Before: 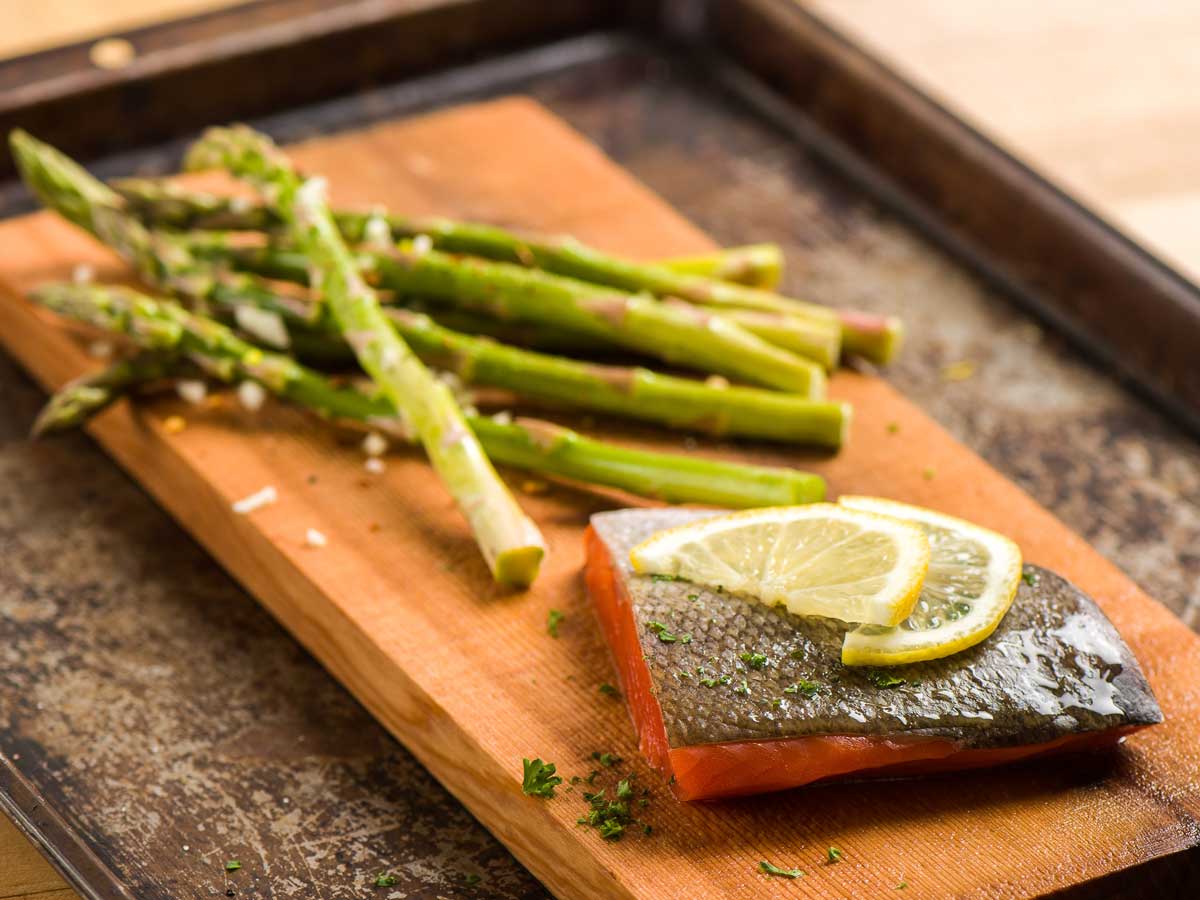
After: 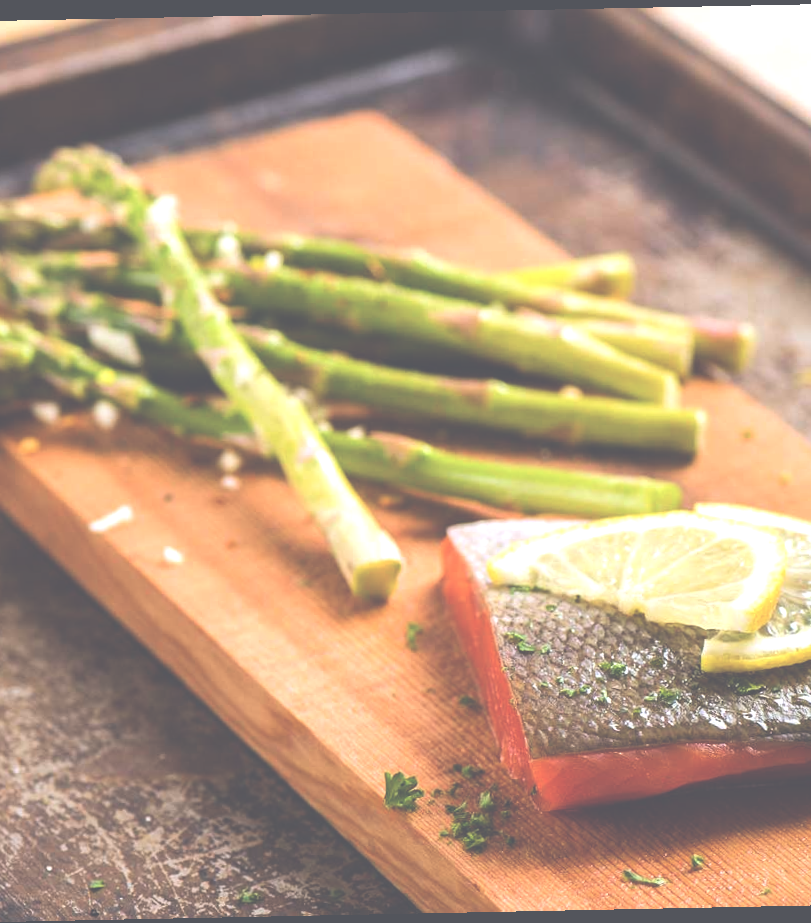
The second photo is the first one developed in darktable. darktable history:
rotate and perspective: rotation -1.17°, automatic cropping off
crop and rotate: left 12.673%, right 20.66%
color calibration: illuminant as shot in camera, x 0.358, y 0.373, temperature 4628.91 K
exposure: black level correction -0.071, exposure 0.5 EV, compensate highlight preservation false
